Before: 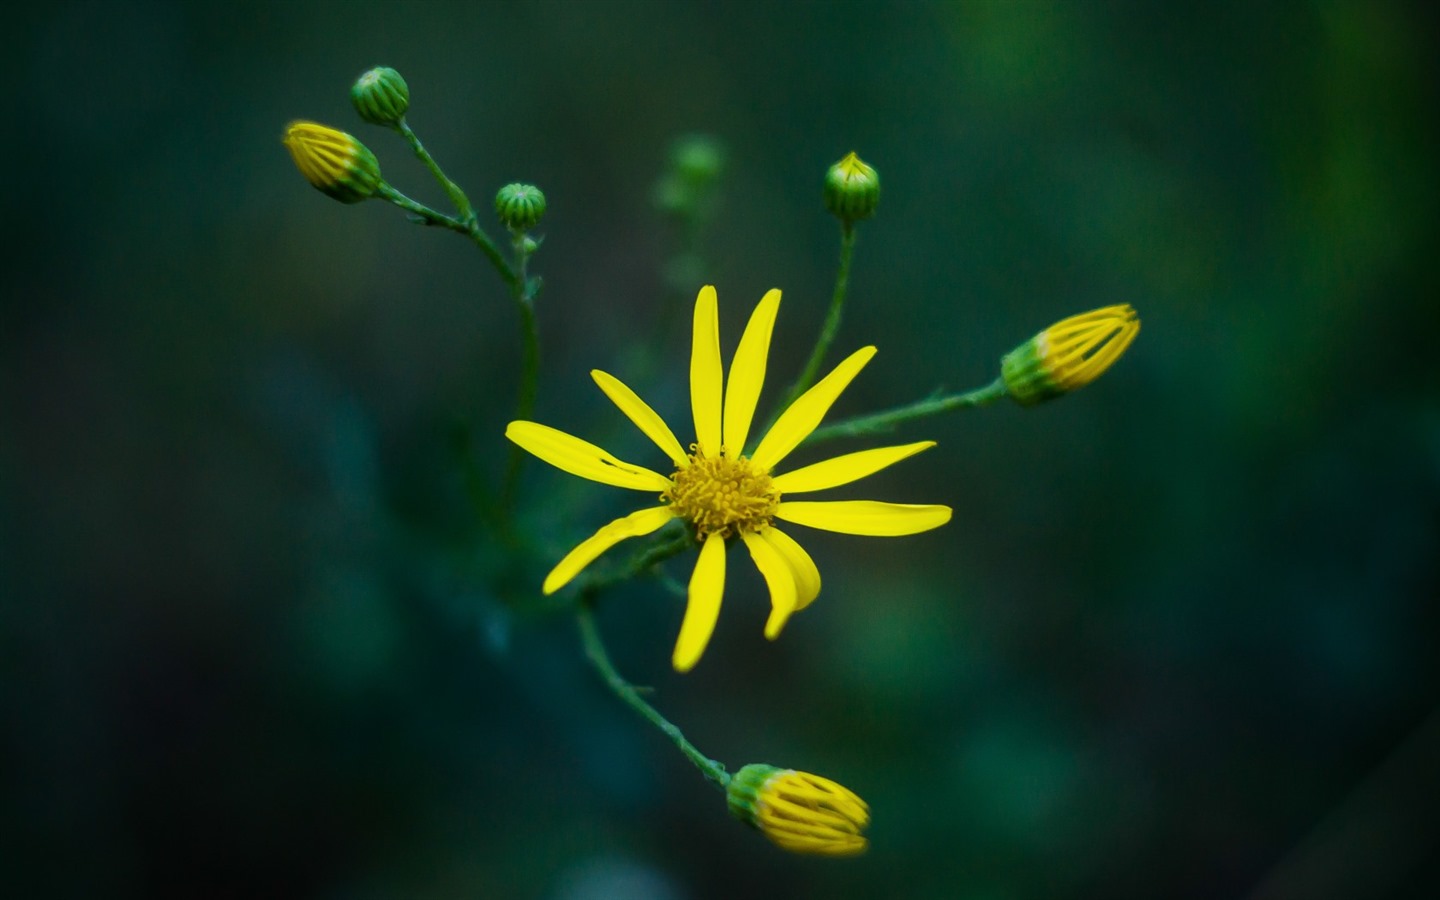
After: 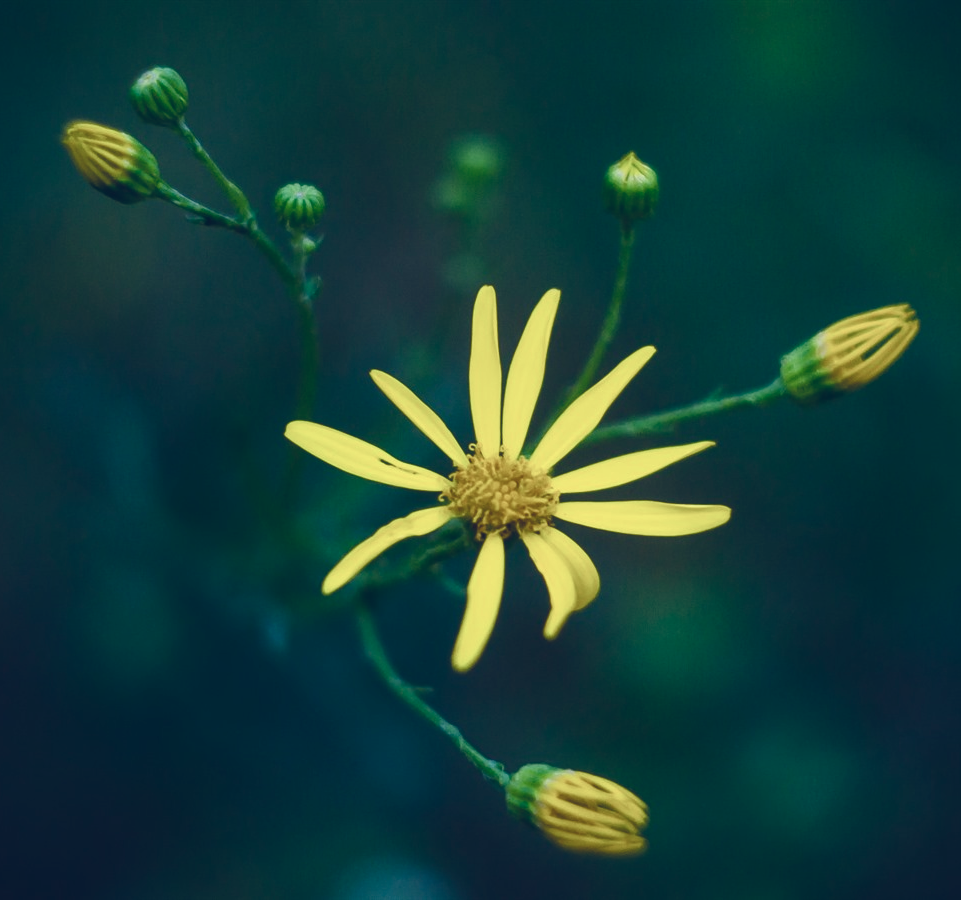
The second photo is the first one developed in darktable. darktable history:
exposure: black level correction -0.014, exposure -0.187 EV, compensate exposure bias true, compensate highlight preservation false
color balance rgb: global offset › chroma 0.25%, global offset › hue 256.2°, linear chroma grading › global chroma 14.707%, perceptual saturation grading › global saturation 20%, perceptual saturation grading › highlights -49.307%, perceptual saturation grading › shadows 26.216%, global vibrance 20%
crop: left 15.365%, right 17.873%
contrast brightness saturation: contrast 0.109, saturation -0.178
local contrast: highlights 104%, shadows 99%, detail 120%, midtone range 0.2
